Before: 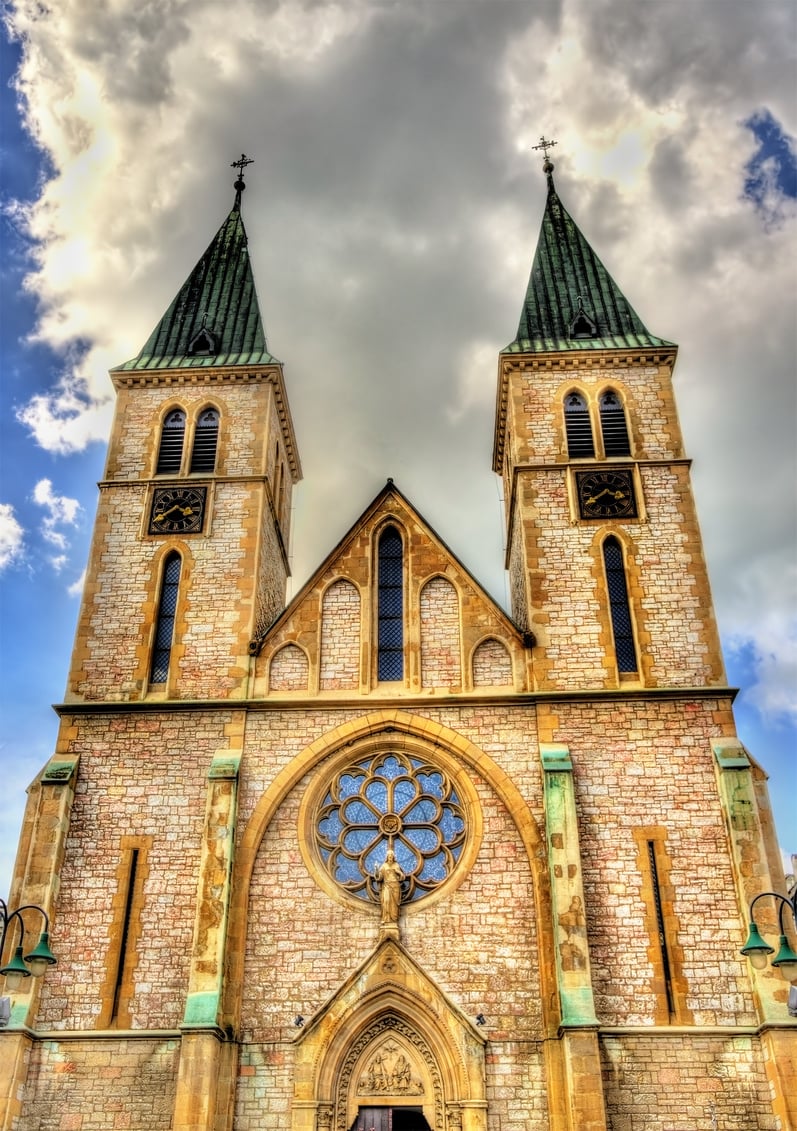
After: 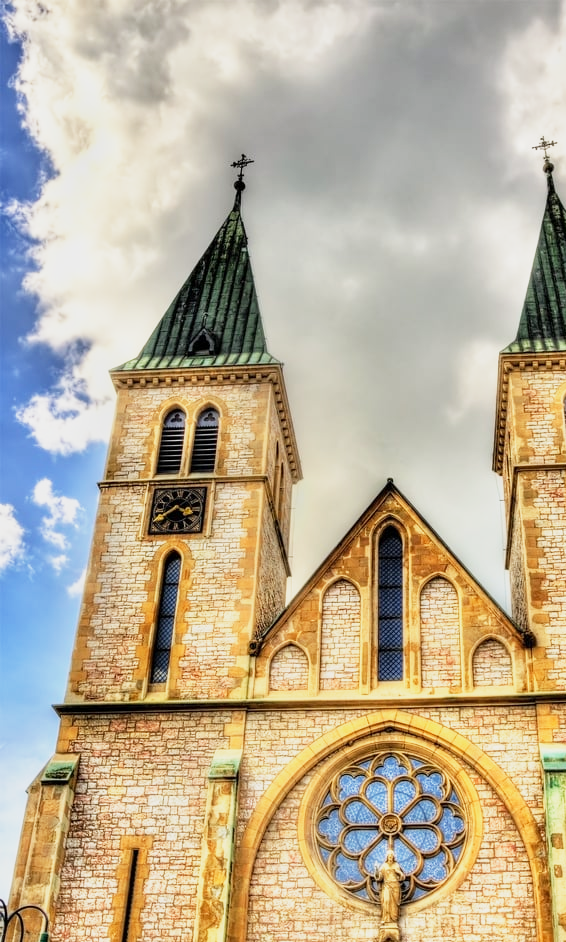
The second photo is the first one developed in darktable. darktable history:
crop: right 28.885%, bottom 16.626%
base curve: curves: ch0 [(0, 0) (0.088, 0.125) (0.176, 0.251) (0.354, 0.501) (0.613, 0.749) (1, 0.877)], preserve colors none
